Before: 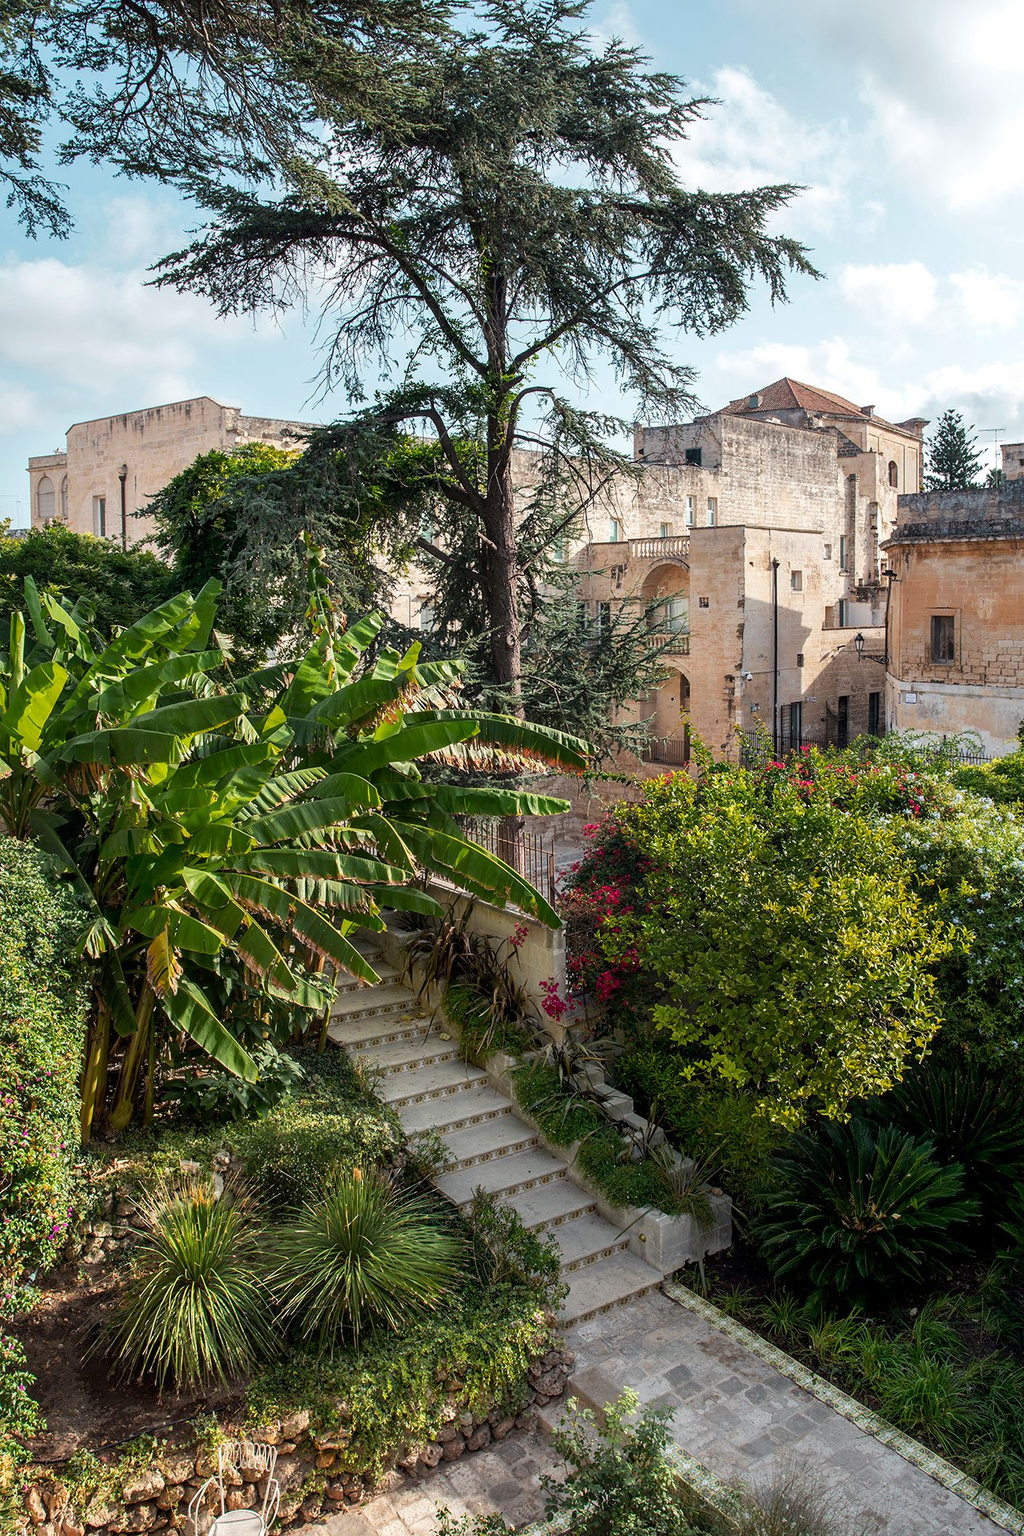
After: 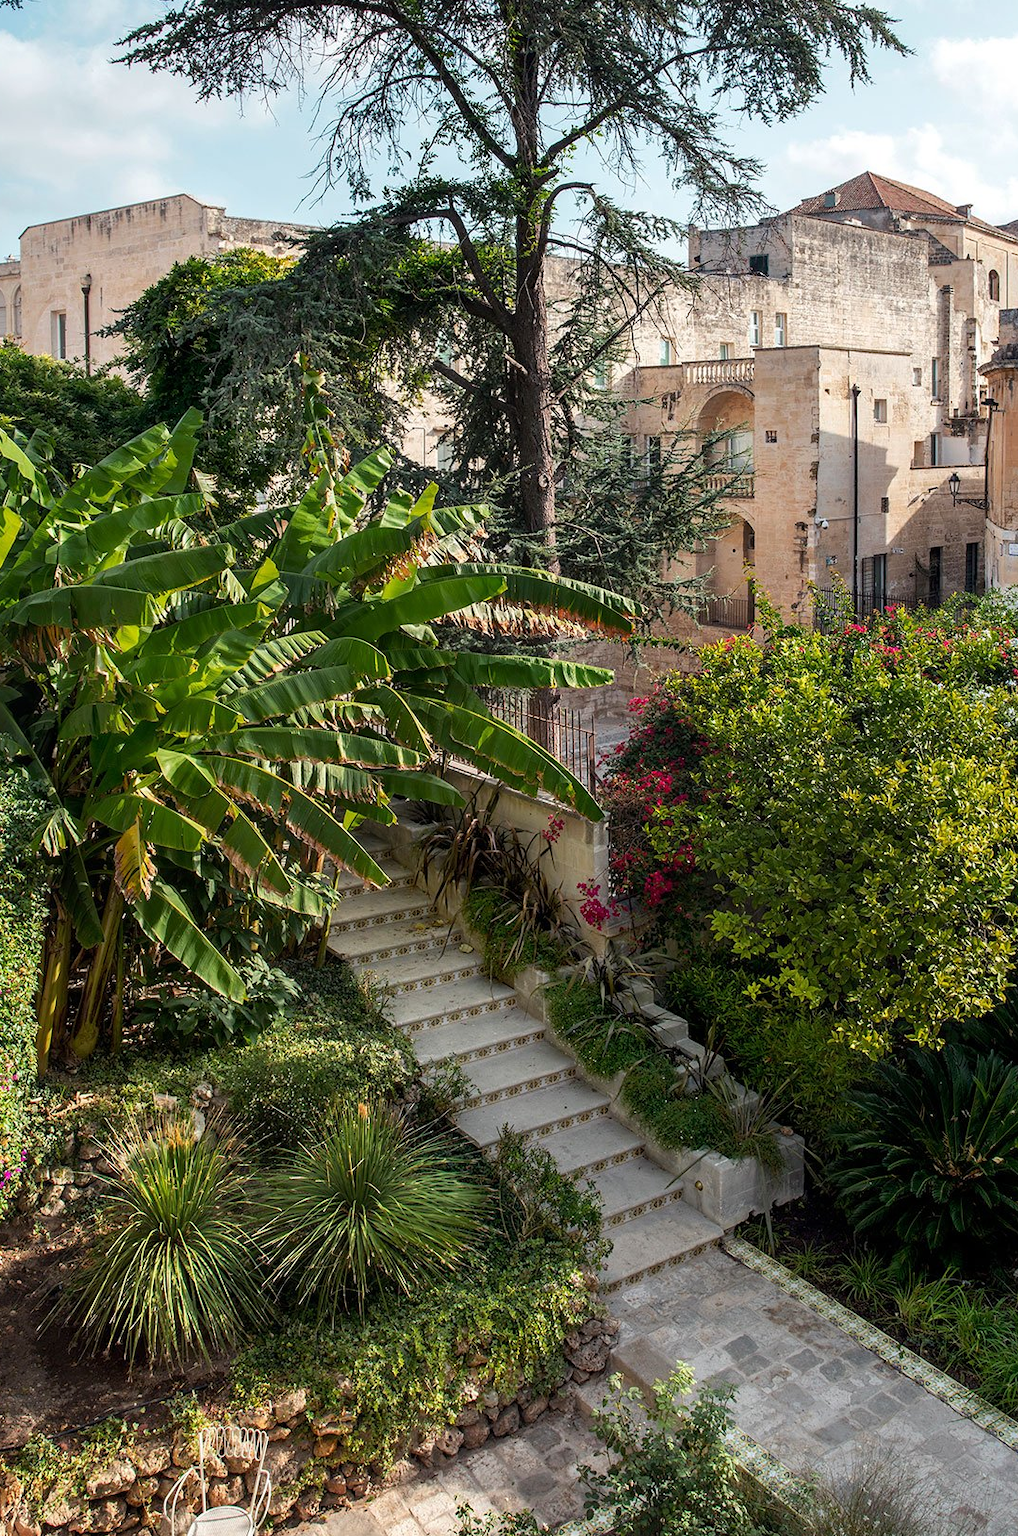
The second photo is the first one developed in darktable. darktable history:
crop and rotate: left 4.895%, top 15.107%, right 10.7%
